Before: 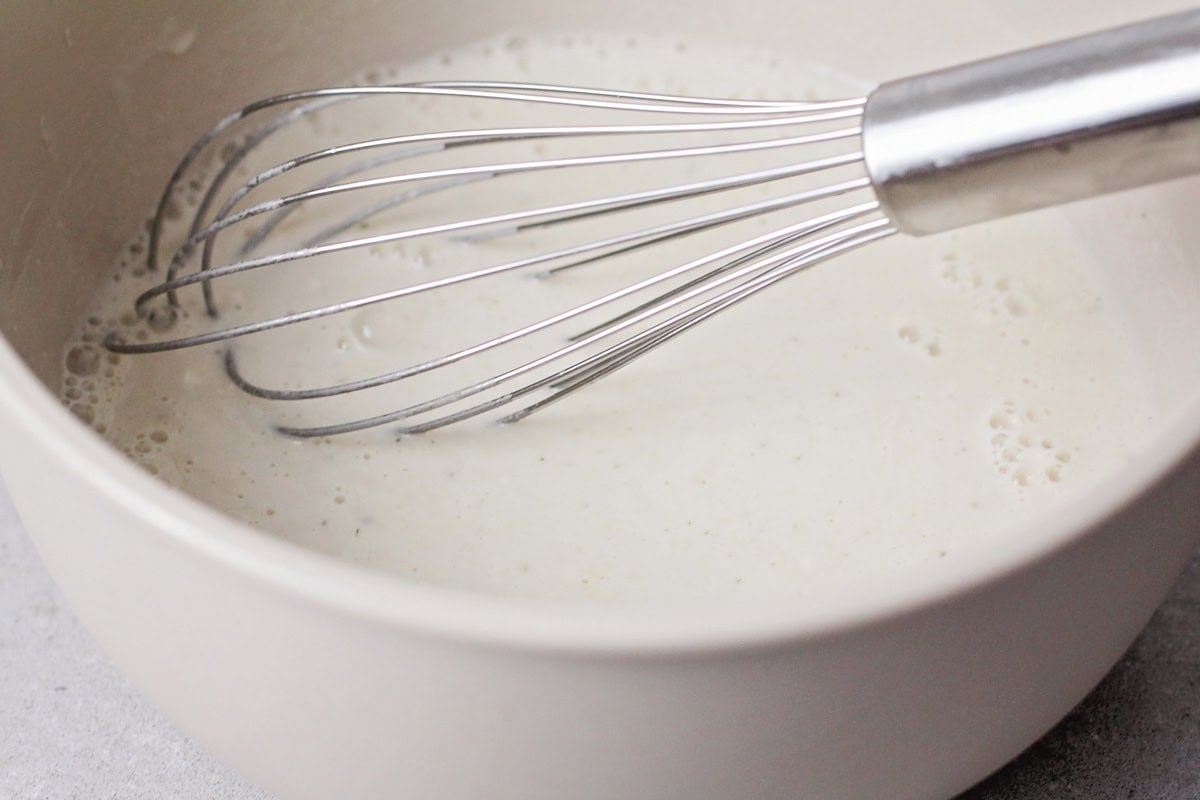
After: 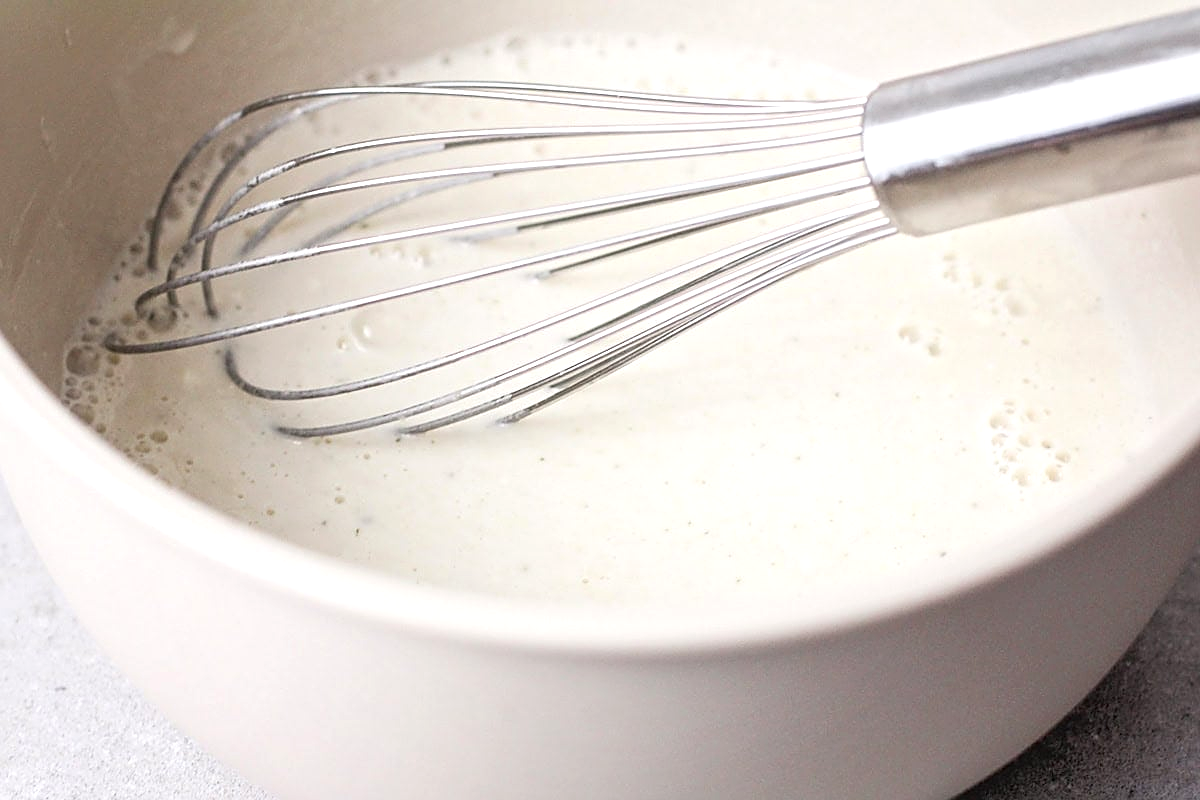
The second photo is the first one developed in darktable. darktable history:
exposure: black level correction 0, exposure 0.499 EV, compensate highlight preservation false
sharpen: amount 0.496
